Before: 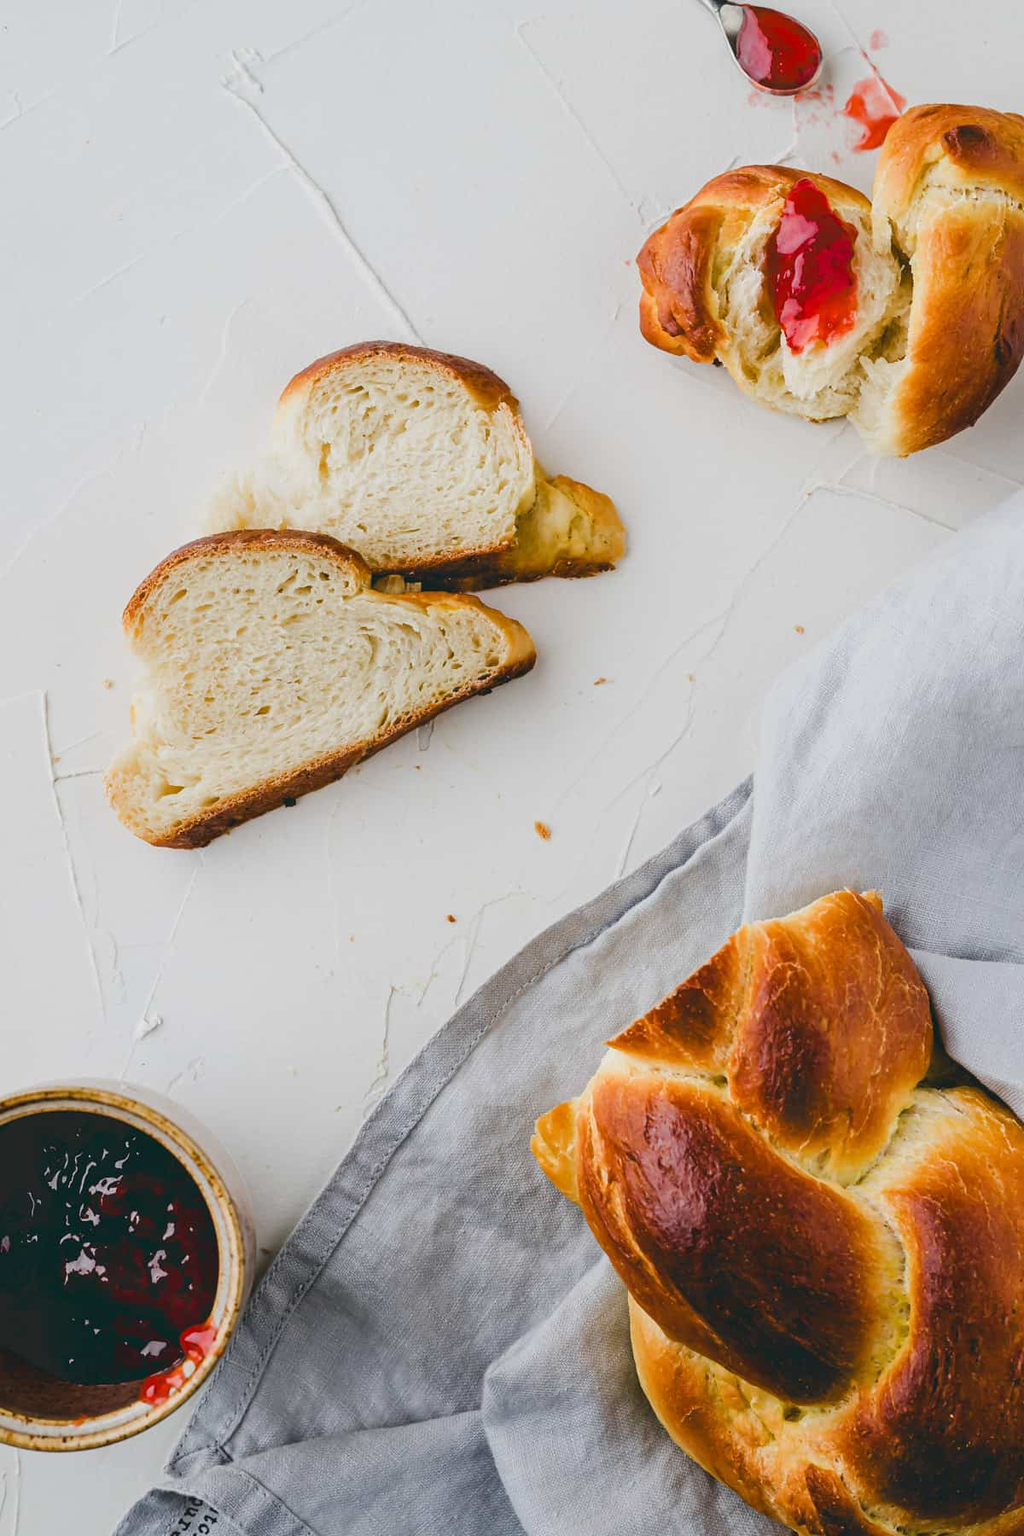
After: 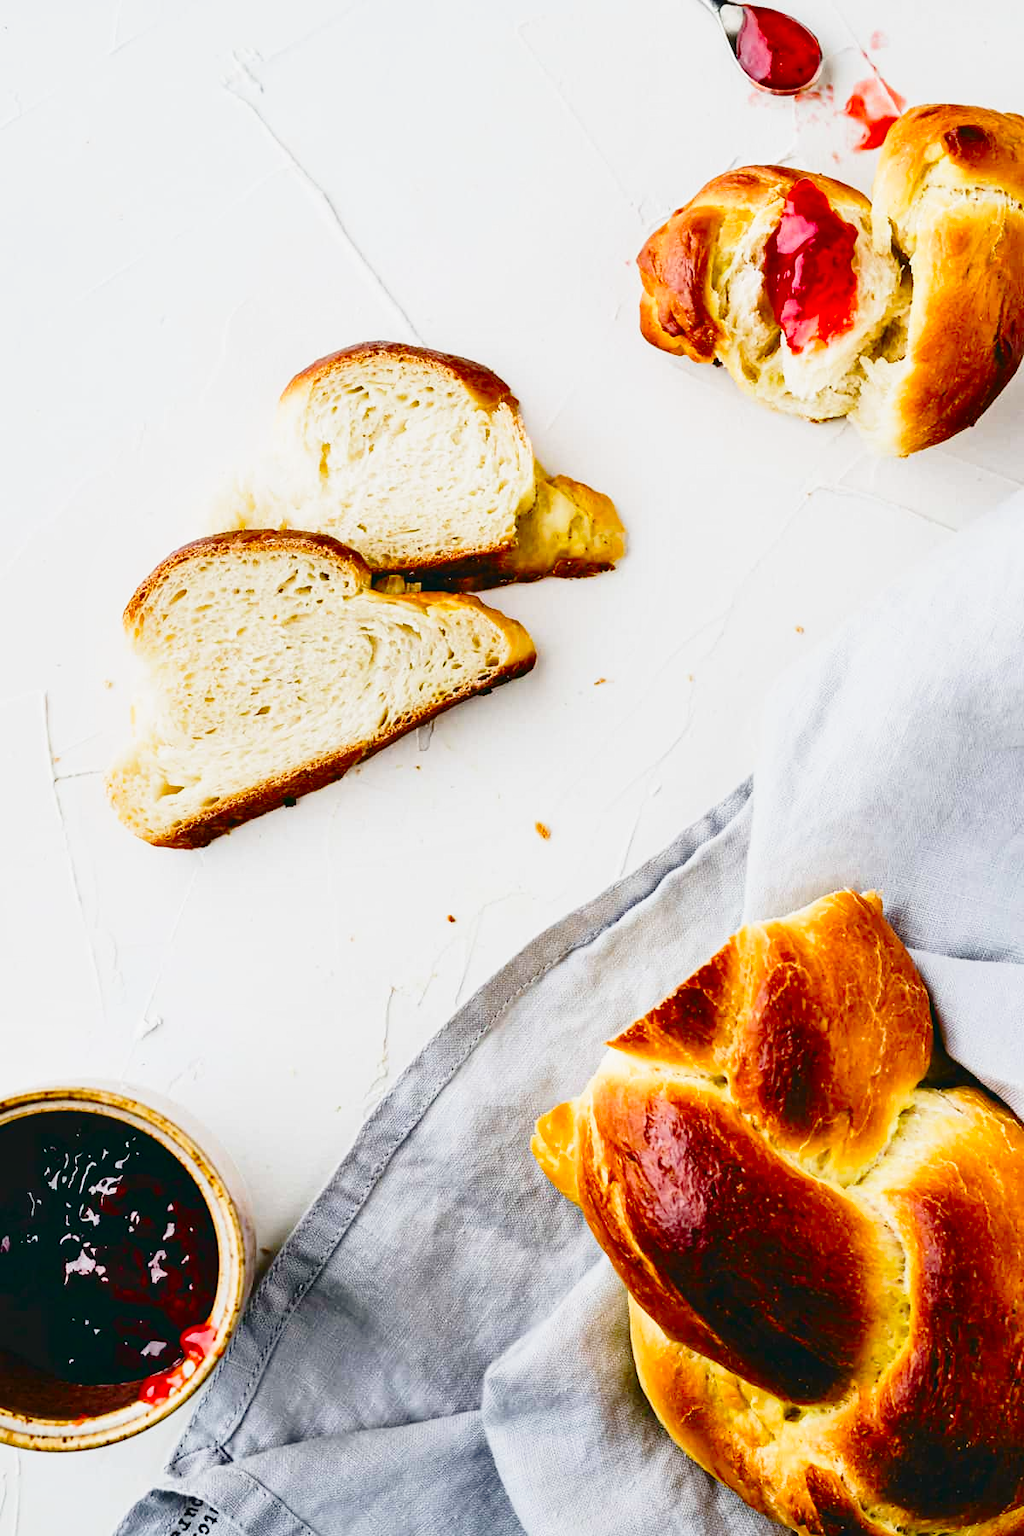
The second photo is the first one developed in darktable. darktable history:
contrast brightness saturation: contrast 0.123, brightness -0.122, saturation 0.197
shadows and highlights: shadows 36.75, highlights -27.71, soften with gaussian
exposure: compensate highlight preservation false
base curve: curves: ch0 [(0, 0) (0.028, 0.03) (0.121, 0.232) (0.46, 0.748) (0.859, 0.968) (1, 1)], preserve colors none
